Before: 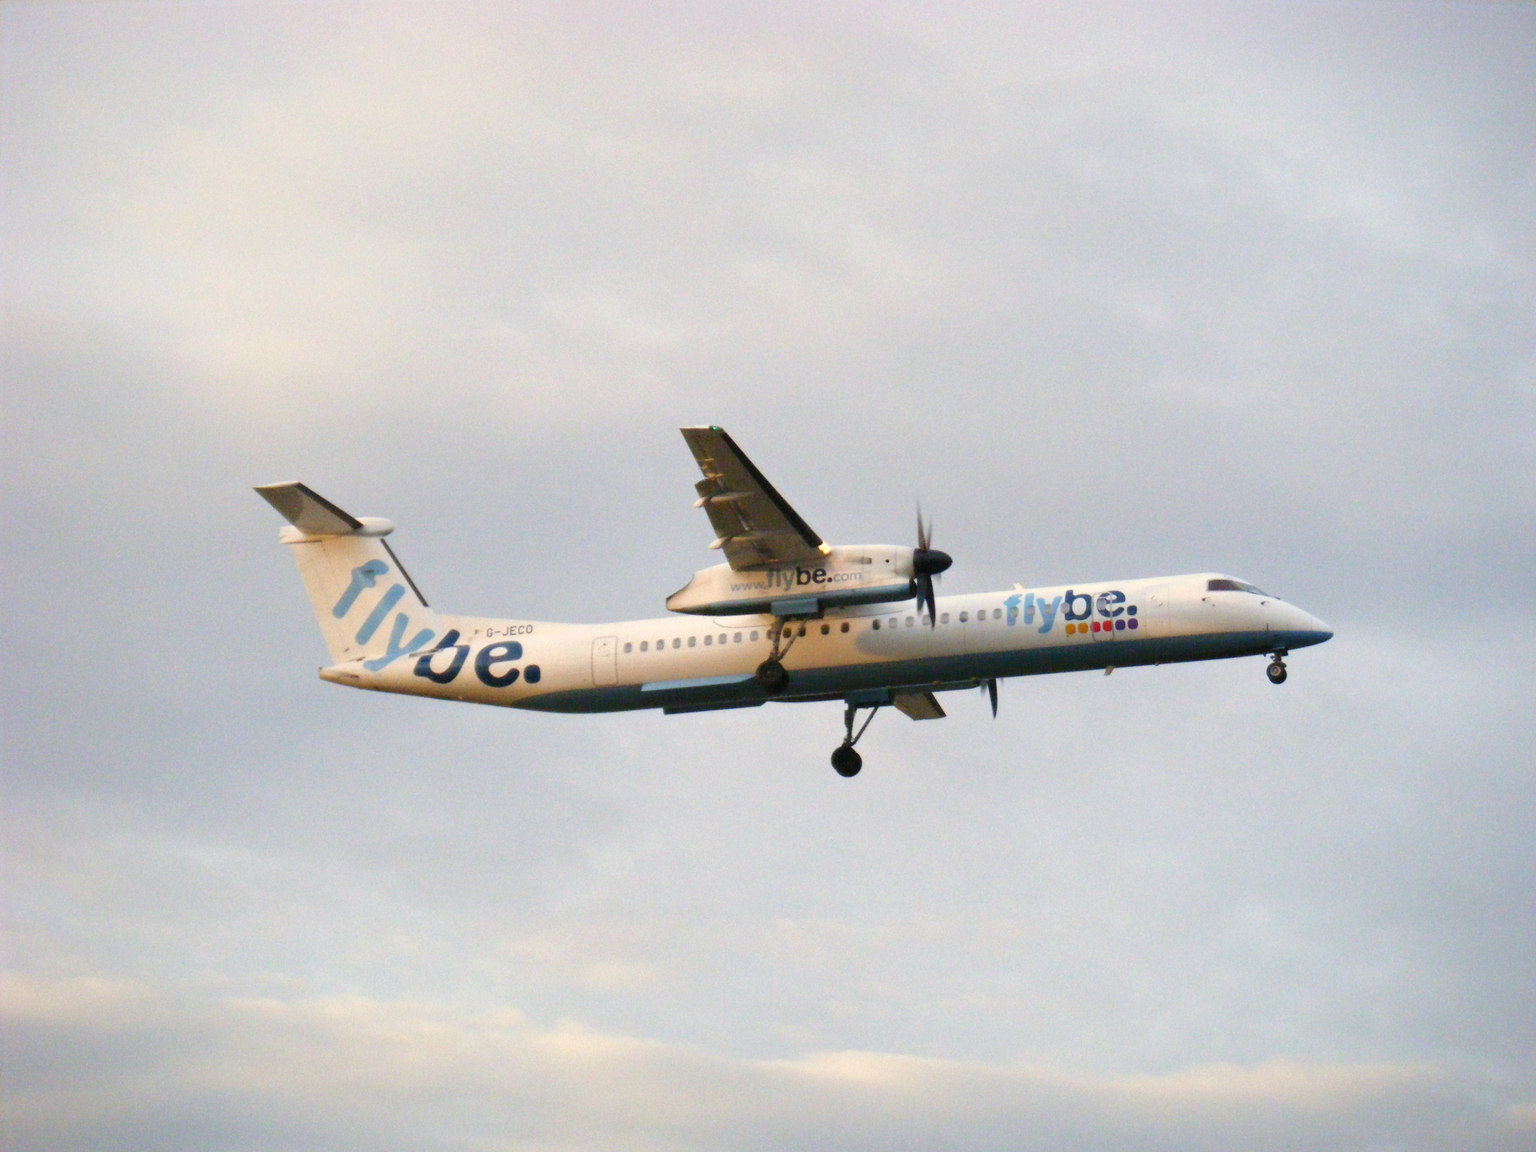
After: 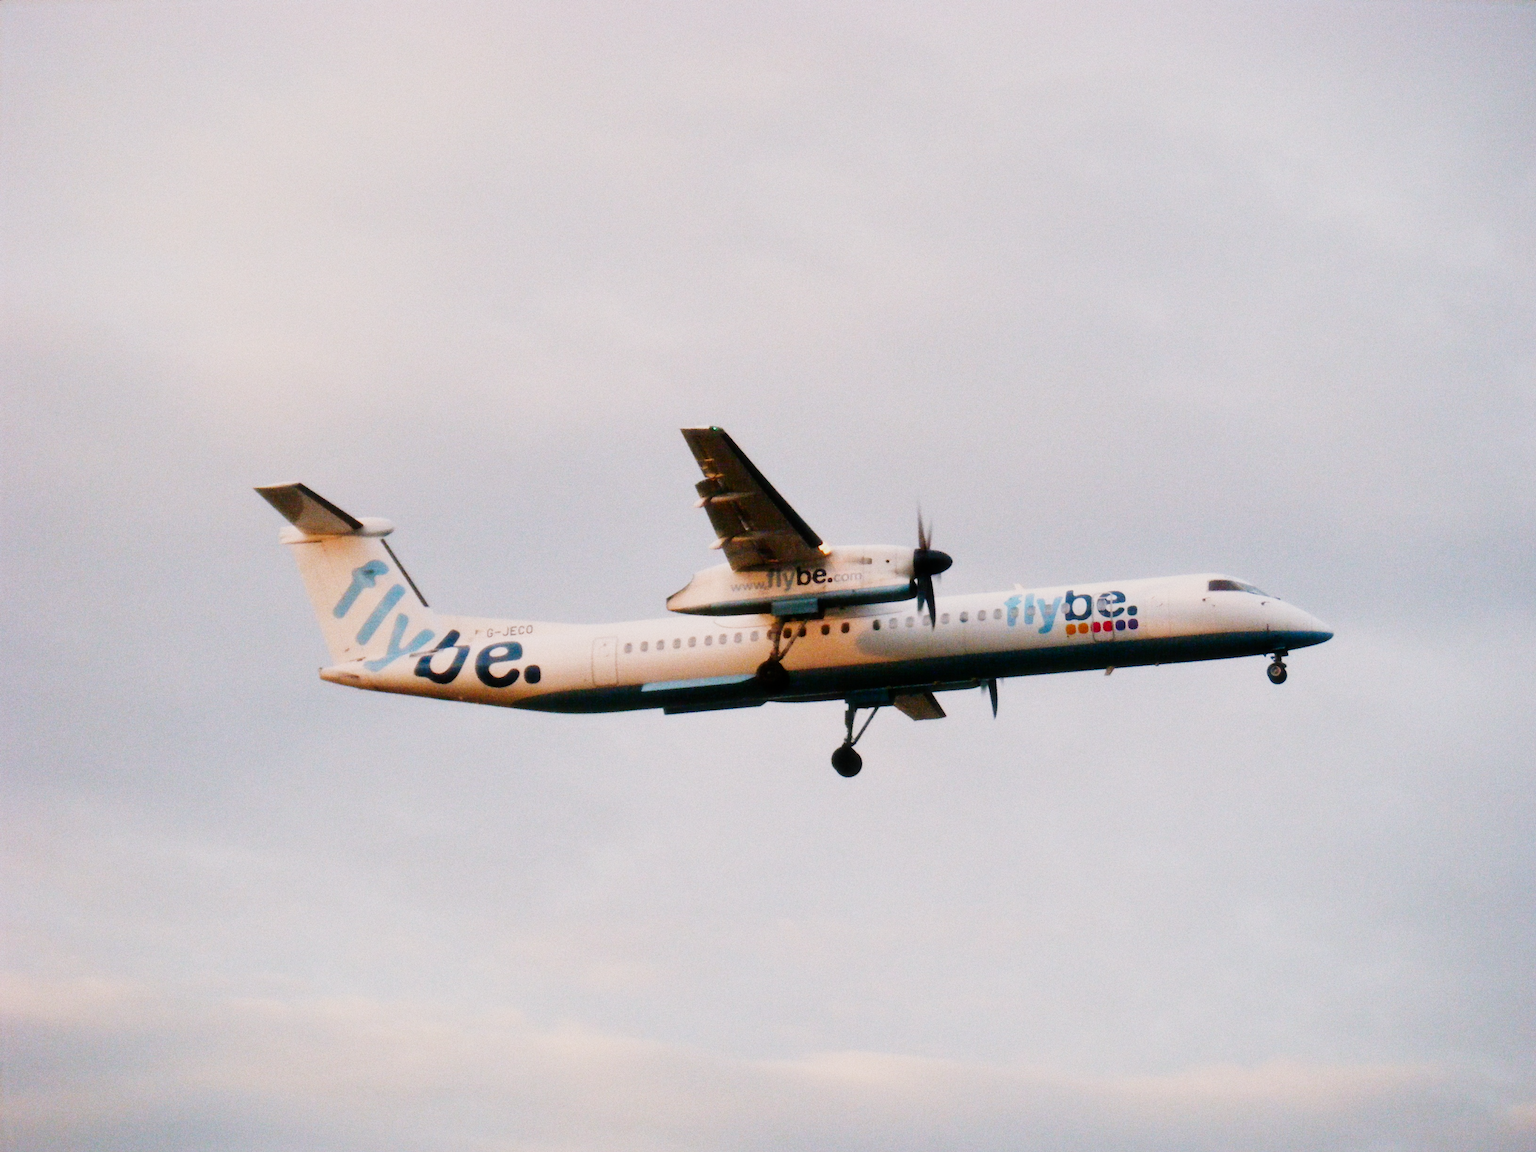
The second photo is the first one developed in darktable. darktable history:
contrast equalizer: octaves 7, y [[0.6 ×6], [0.55 ×6], [0 ×6], [0 ×6], [0 ×6]], mix 0.2
color balance rgb: shadows lift › chroma 2%, shadows lift › hue 217.2°, power › chroma 0.25%, power › hue 60°, highlights gain › chroma 1.5%, highlights gain › hue 309.6°, global offset › luminance -0.5%, perceptual saturation grading › global saturation 15%, global vibrance 20%
diffuse or sharpen "bloom 20%": radius span 32, 1st order speed 50%, 2nd order speed 50%, 3rd order speed 50%, 4th order speed 50% | blend: blend mode normal, opacity 20%; mask: uniform (no mask)
rgb primaries: red hue -0.035, red purity 1.02, green hue 0.052, green purity 0.95, blue hue -0.122, blue purity 0.95
sigmoid: contrast 1.8, skew -0.2, preserve hue 0%, red attenuation 0.1, red rotation 0.035, green attenuation 0.1, green rotation -0.017, blue attenuation 0.15, blue rotation -0.052, base primaries Rec2020
grain "film": coarseness 0.09 ISO
